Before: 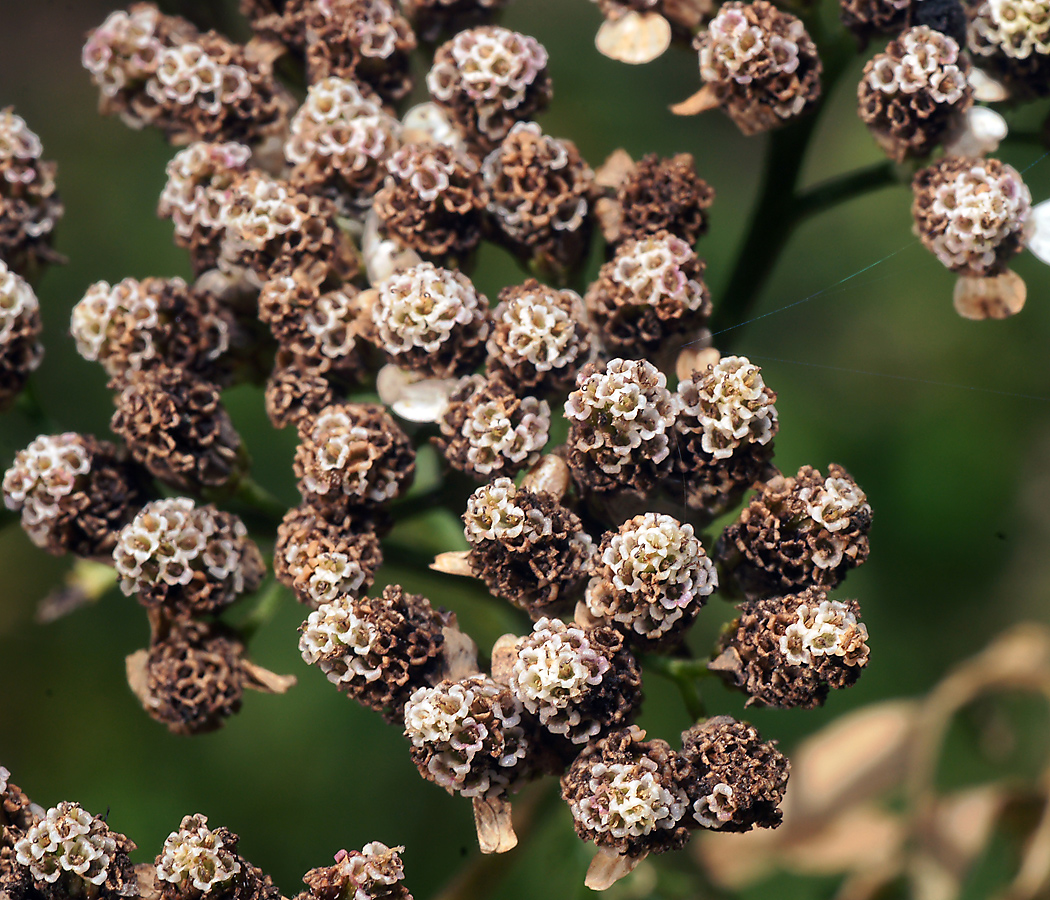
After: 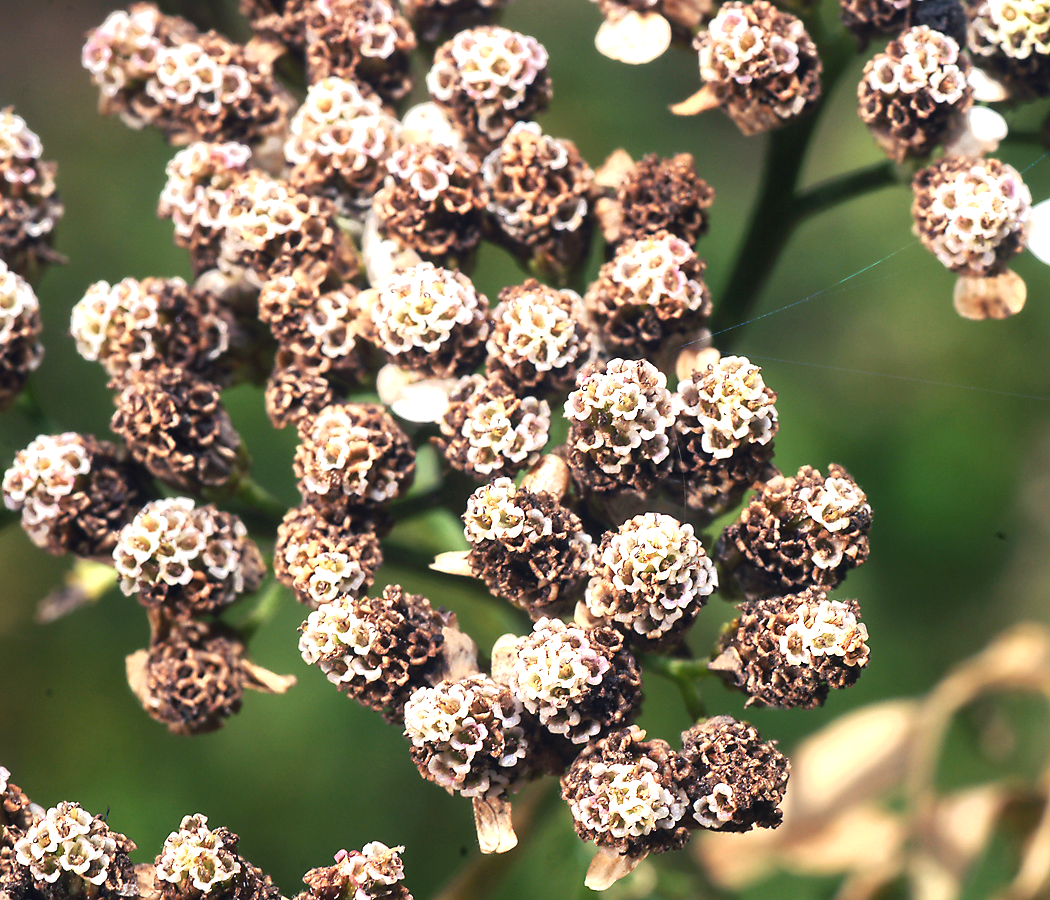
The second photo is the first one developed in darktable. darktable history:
exposure: black level correction -0.002, exposure 1.115 EV, compensate highlight preservation false
